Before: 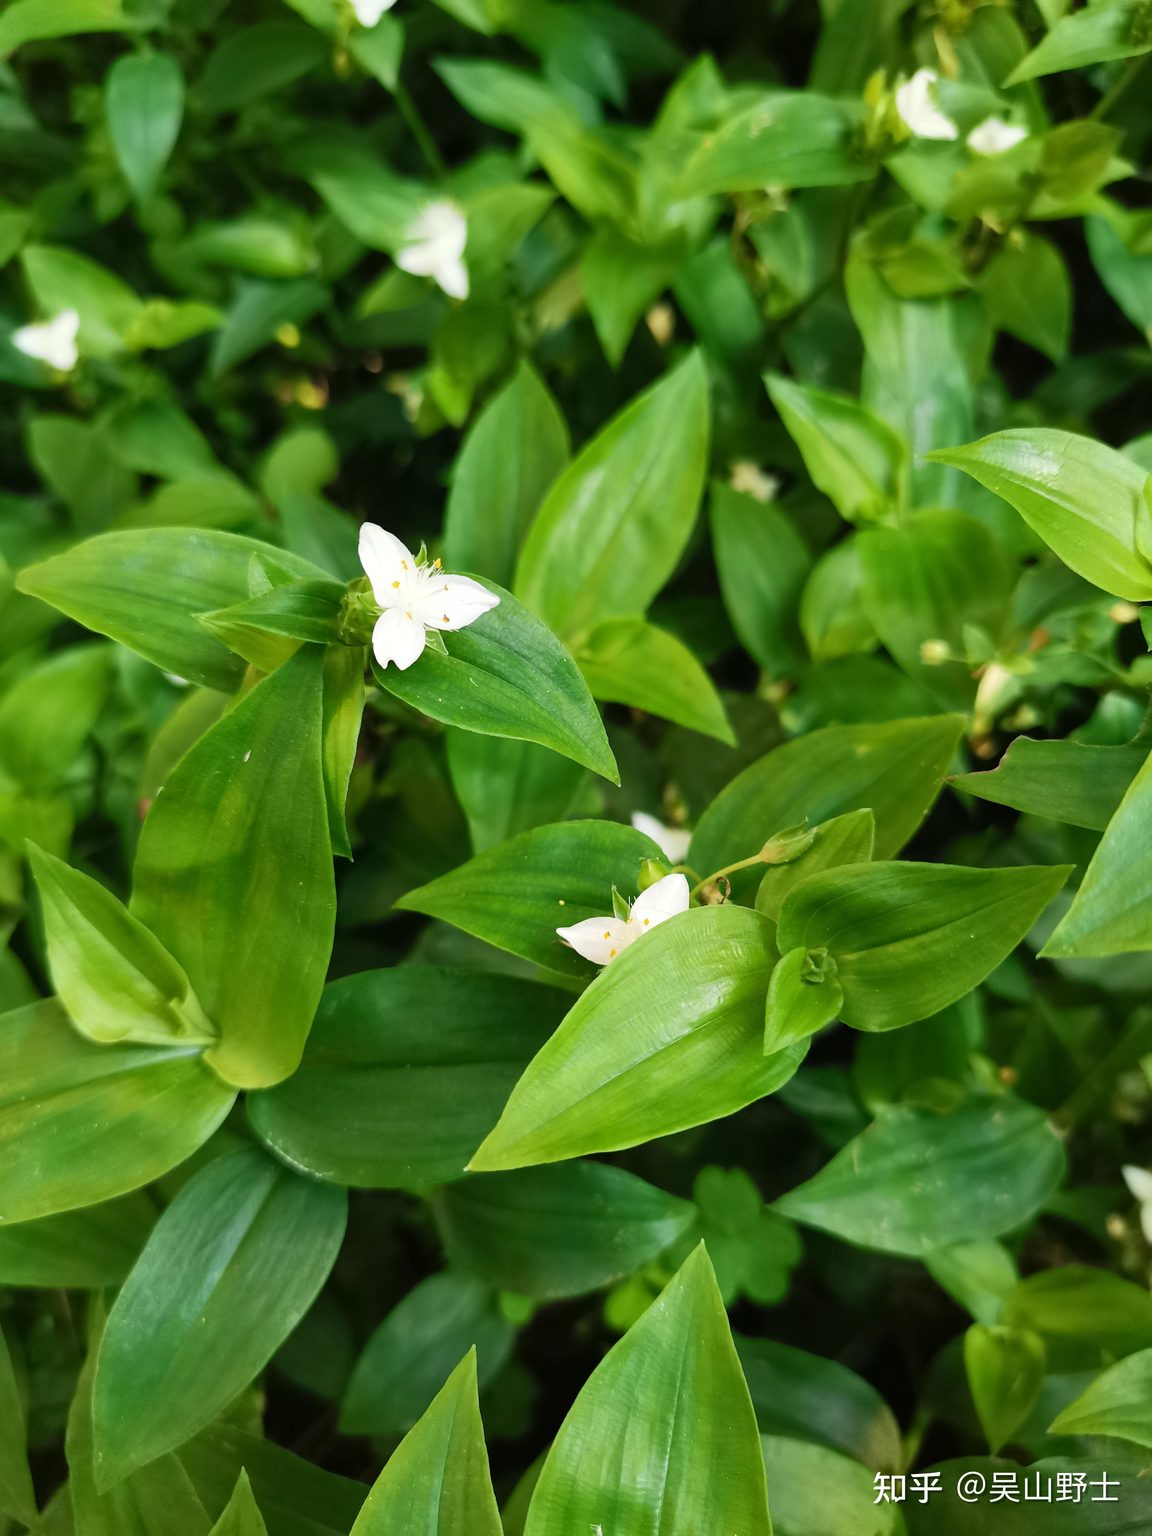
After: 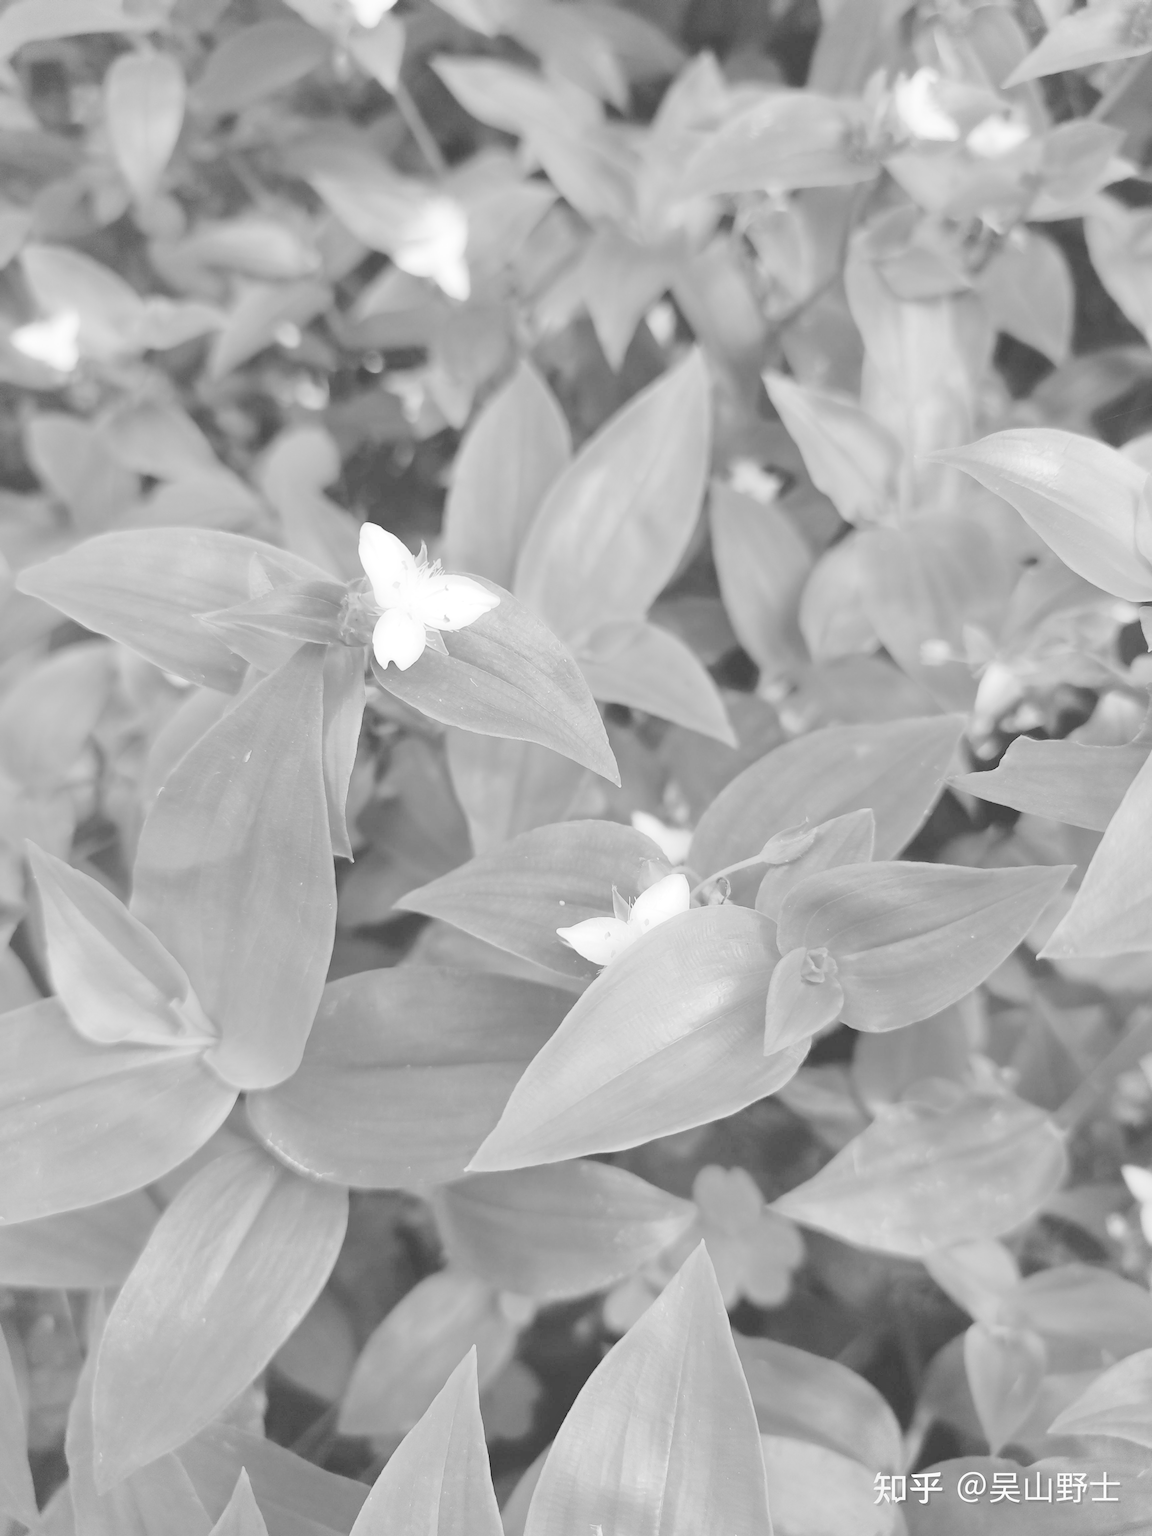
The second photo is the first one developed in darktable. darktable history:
shadows and highlights: shadows 43.06, highlights 6.94
monochrome: a 14.95, b -89.96
contrast brightness saturation: brightness 1
exposure: exposure 0.574 EV, compensate highlight preservation false
